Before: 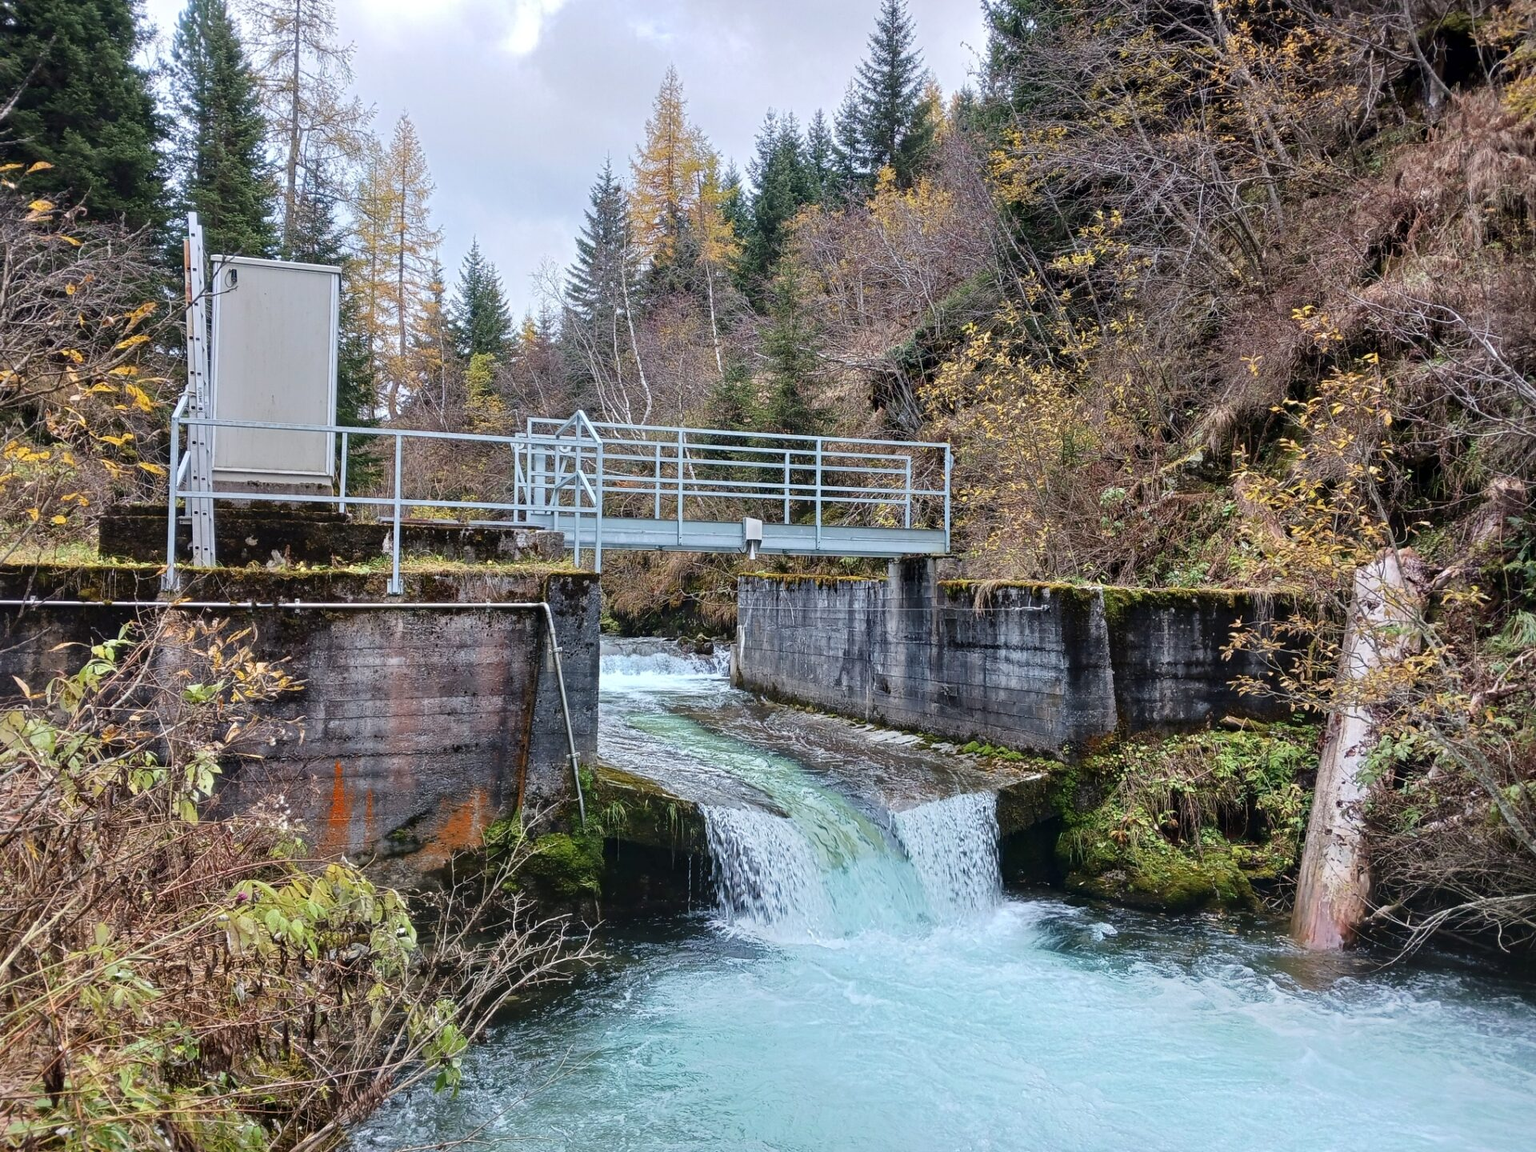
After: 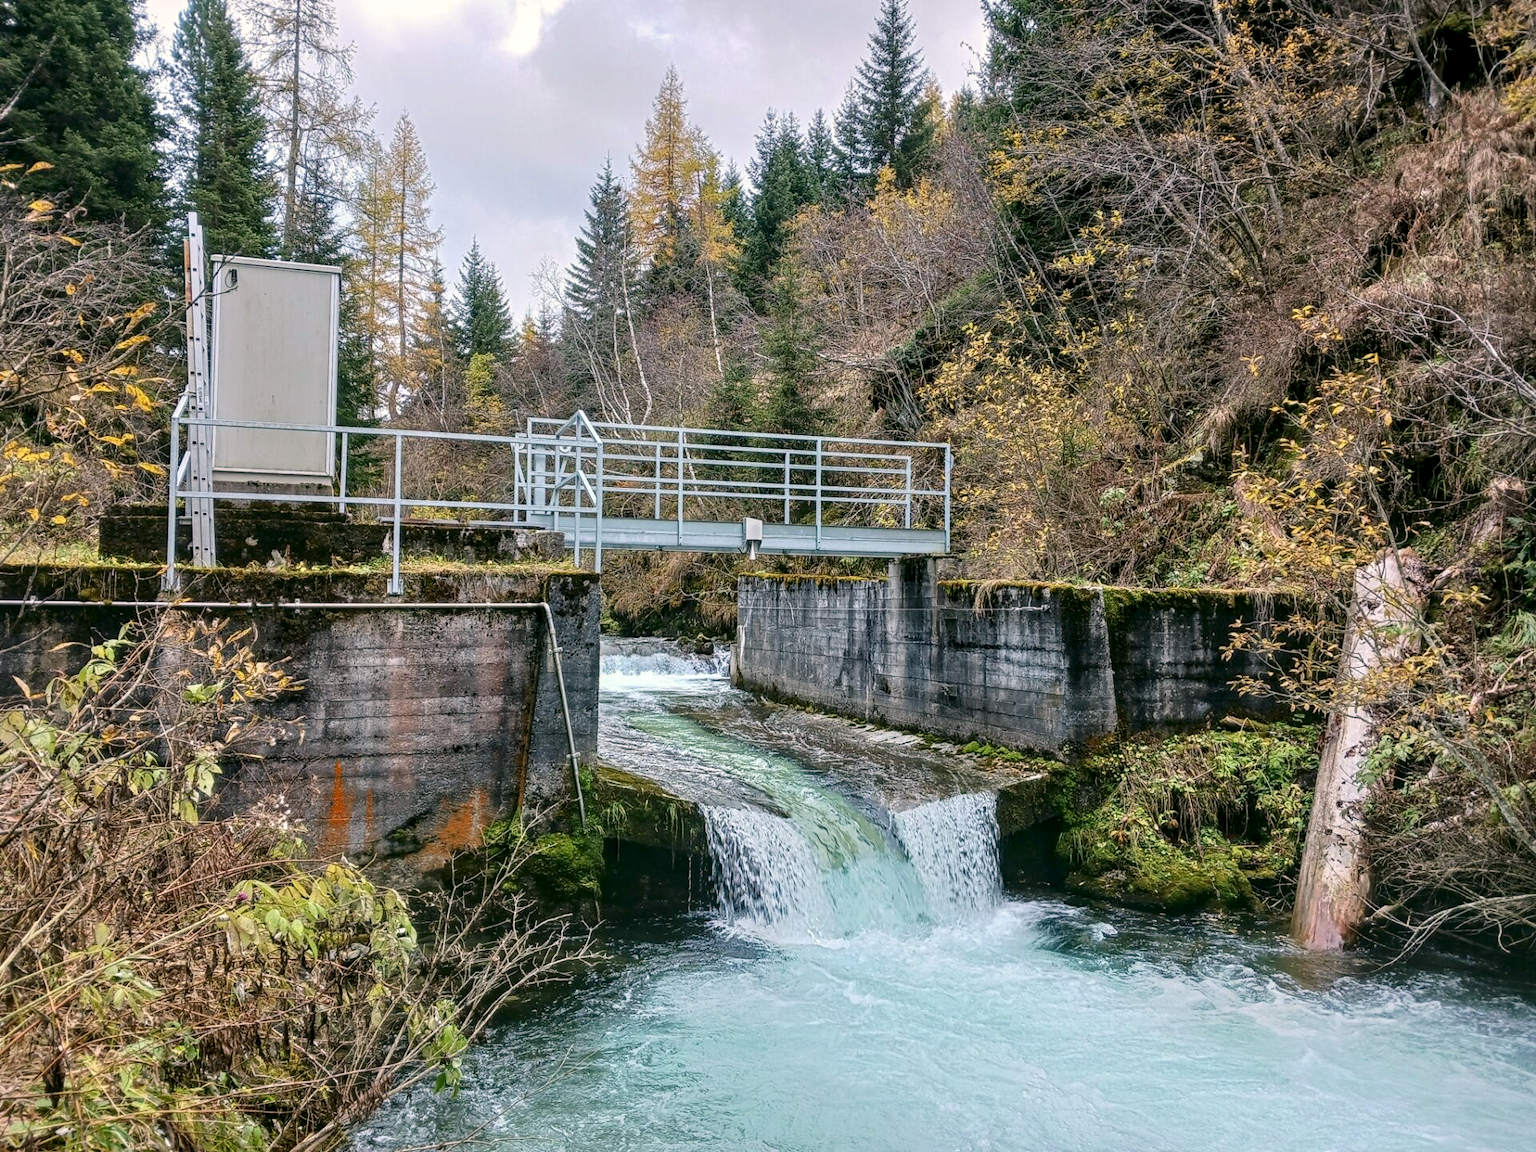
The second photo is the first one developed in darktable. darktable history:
color correction: highlights a* 3.99, highlights b* 4.94, shadows a* -7.17, shadows b* 4.71
local contrast: on, module defaults
